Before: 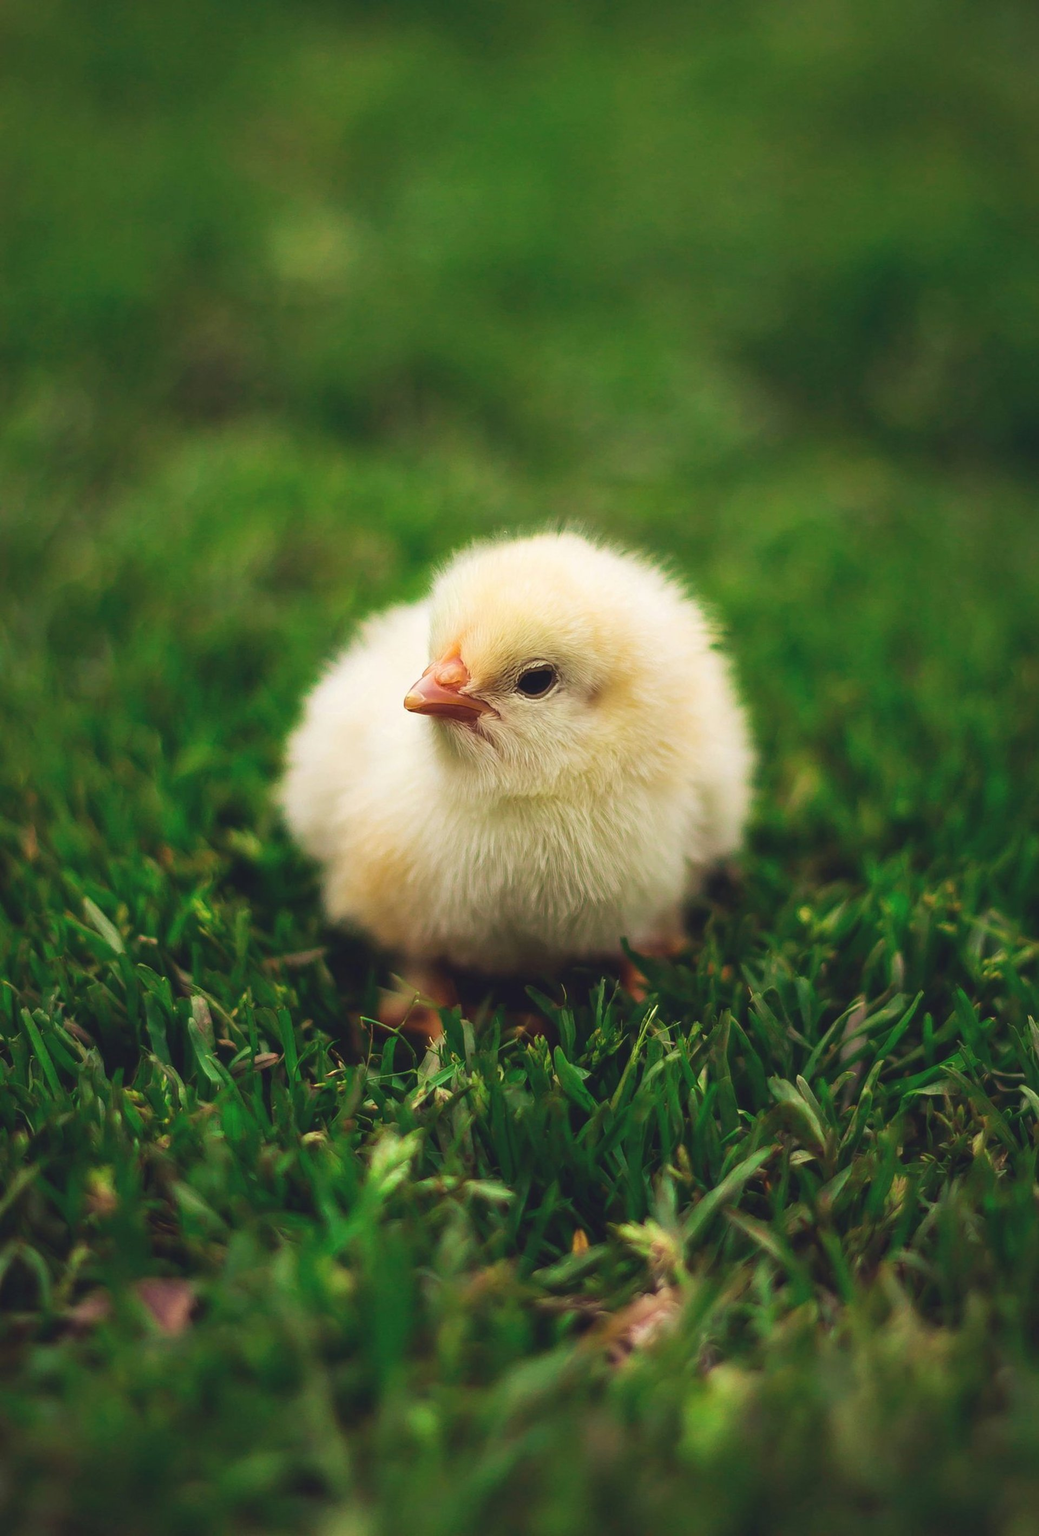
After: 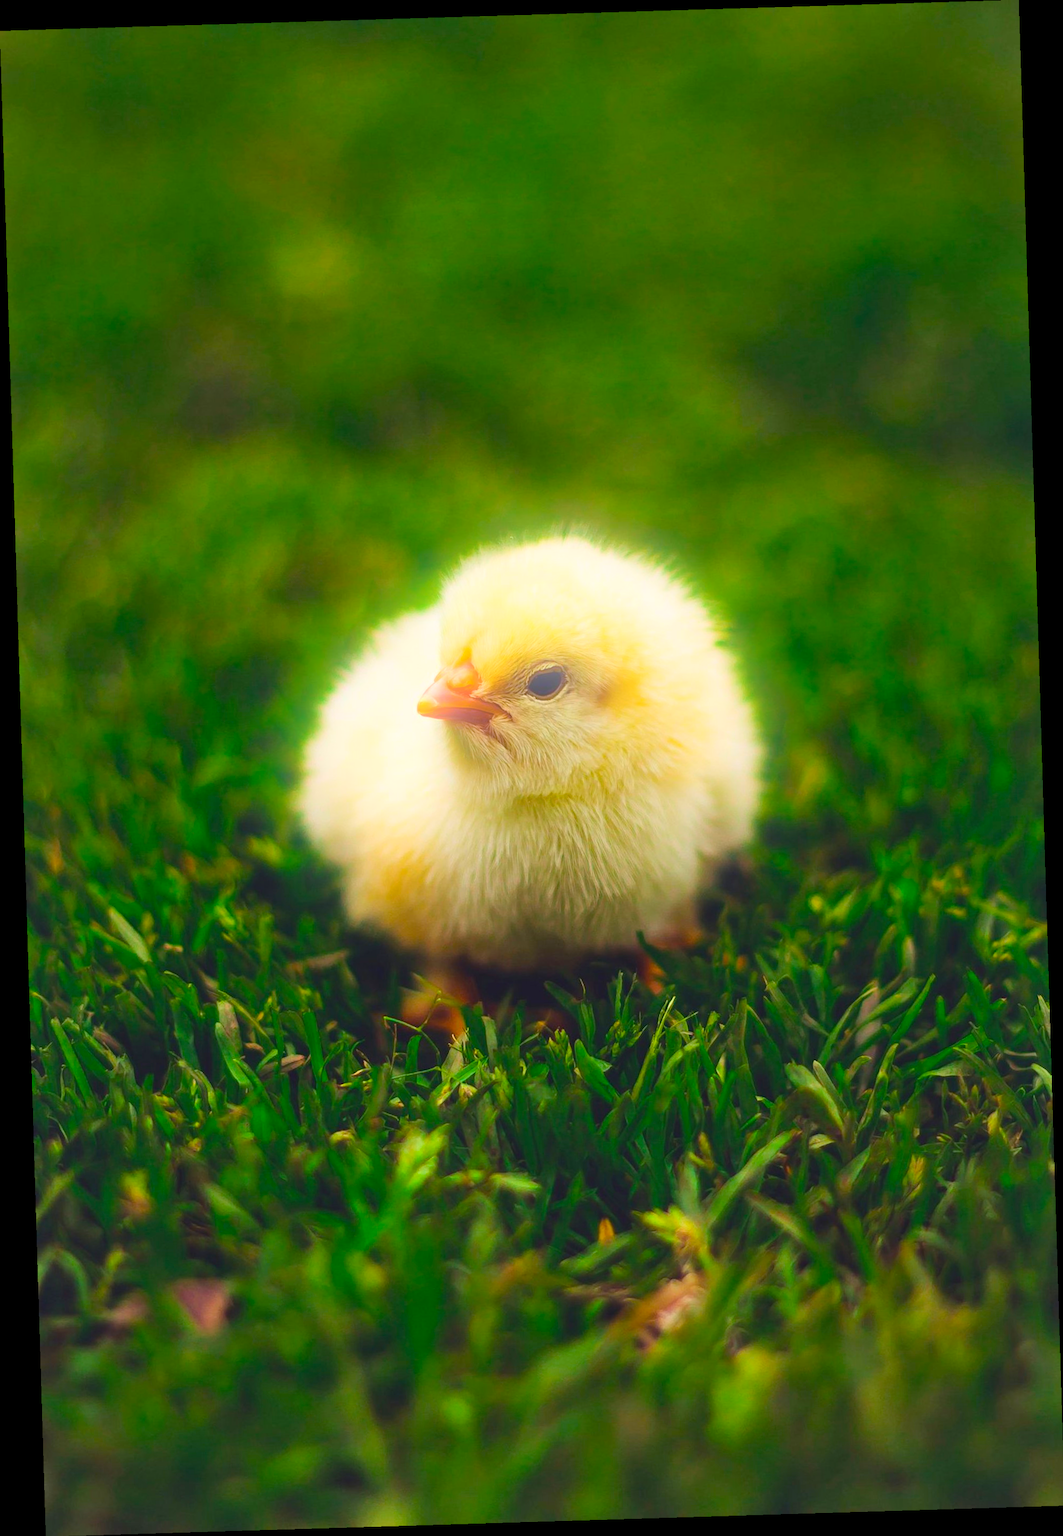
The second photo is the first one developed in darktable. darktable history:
color balance rgb: linear chroma grading › global chroma 15%, perceptual saturation grading › global saturation 30%
rotate and perspective: rotation -1.75°, automatic cropping off
shadows and highlights: shadows 32, highlights -32, soften with gaussian
bloom: on, module defaults
white balance: emerald 1
